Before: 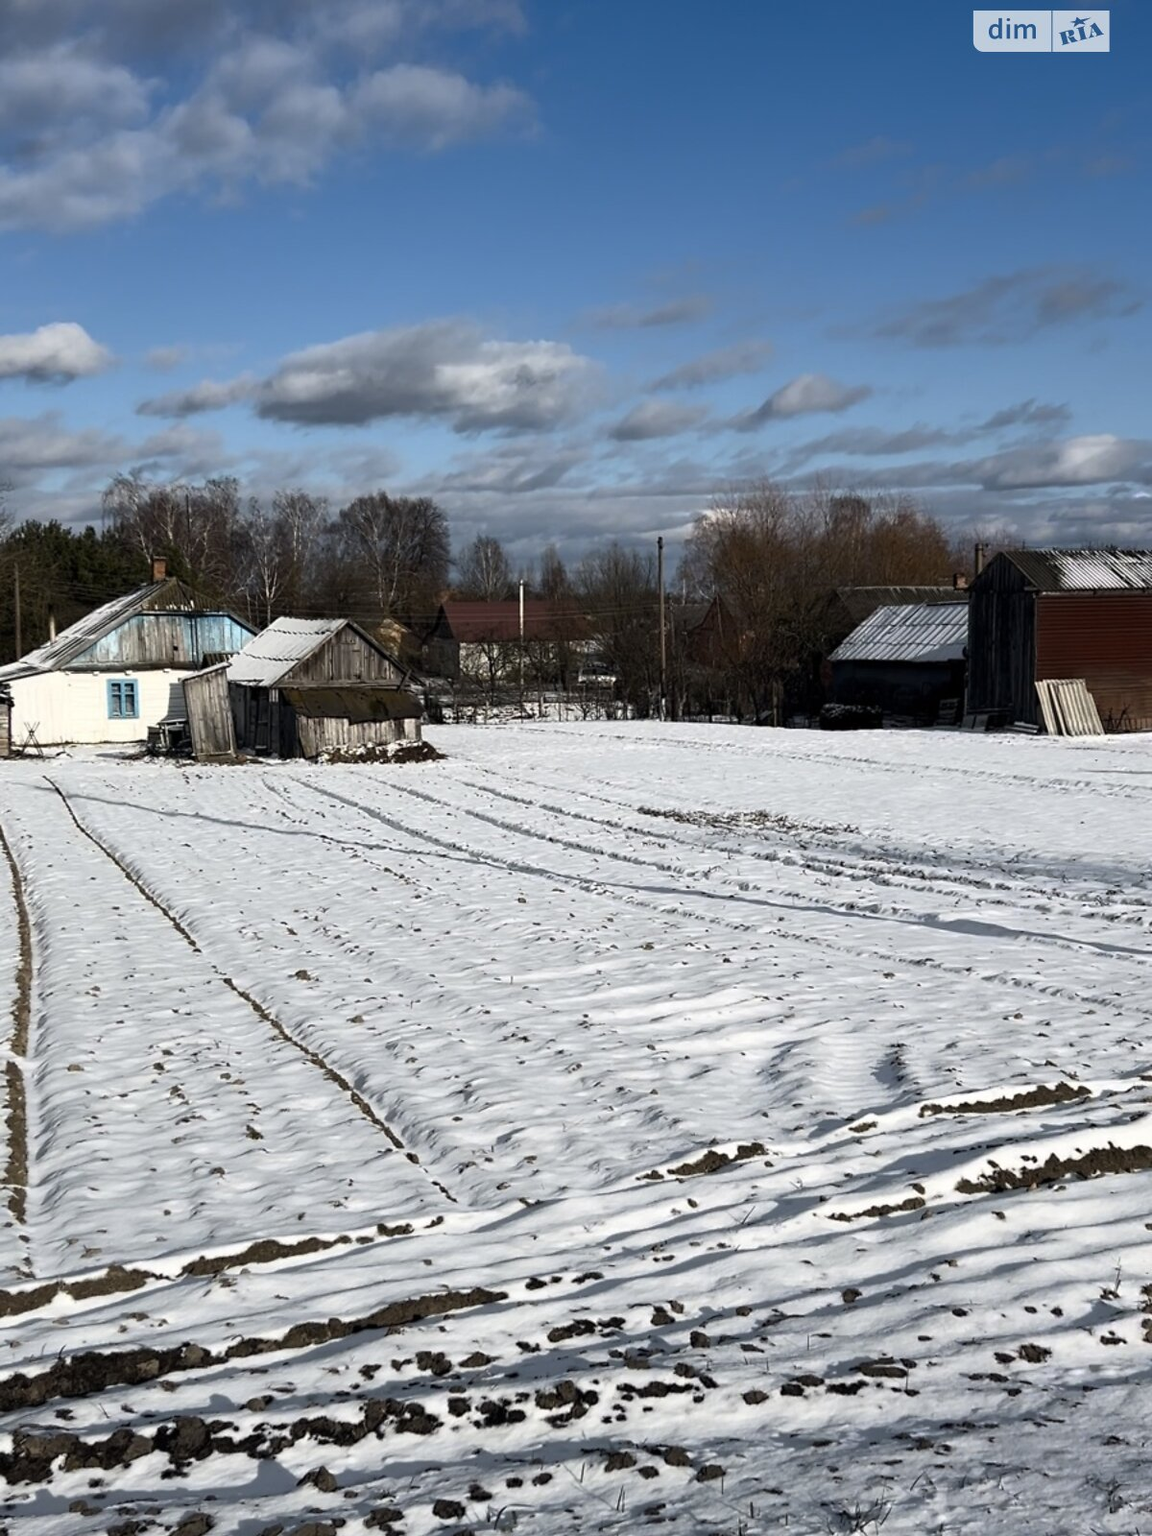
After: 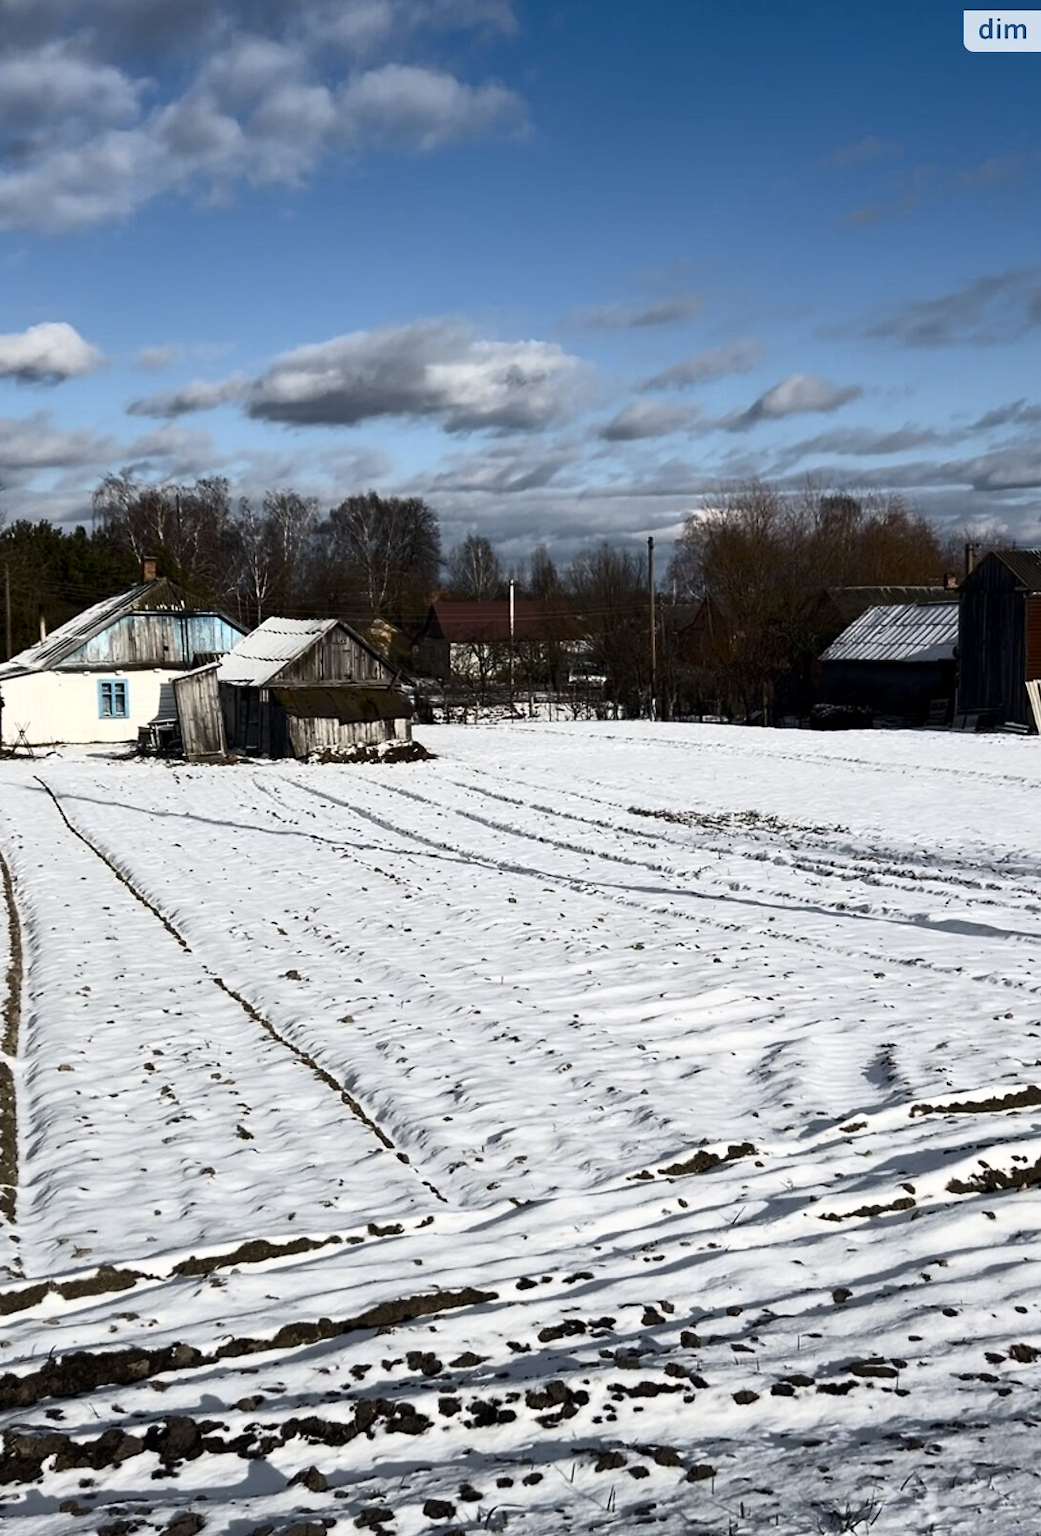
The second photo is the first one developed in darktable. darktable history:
crop and rotate: left 0.901%, right 8.616%
contrast brightness saturation: contrast 0.219
